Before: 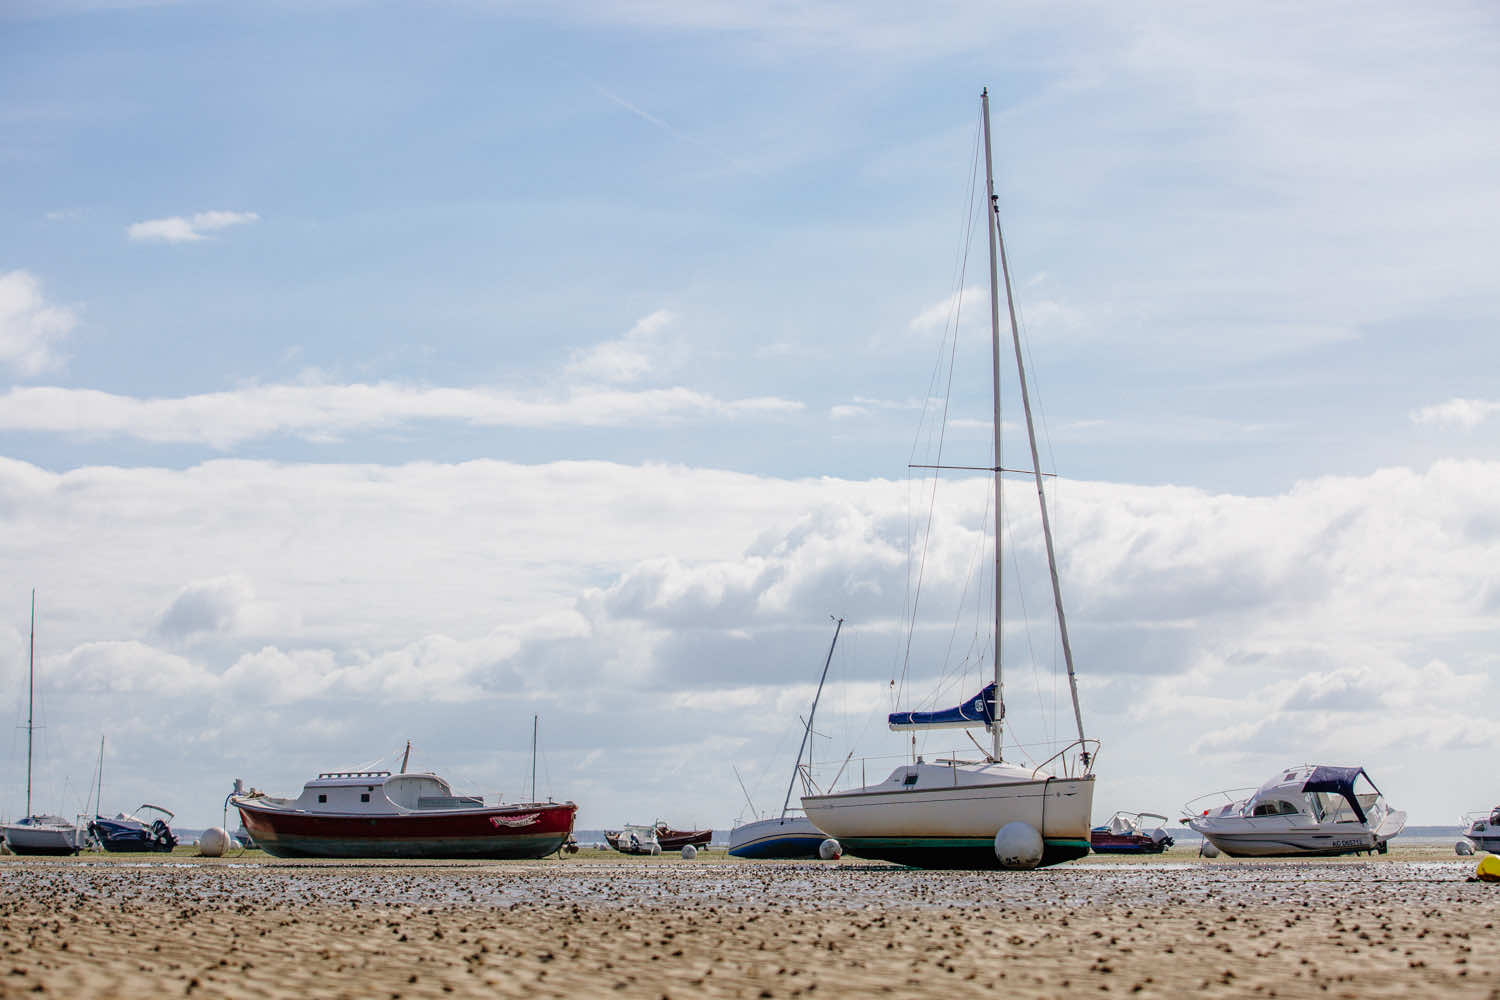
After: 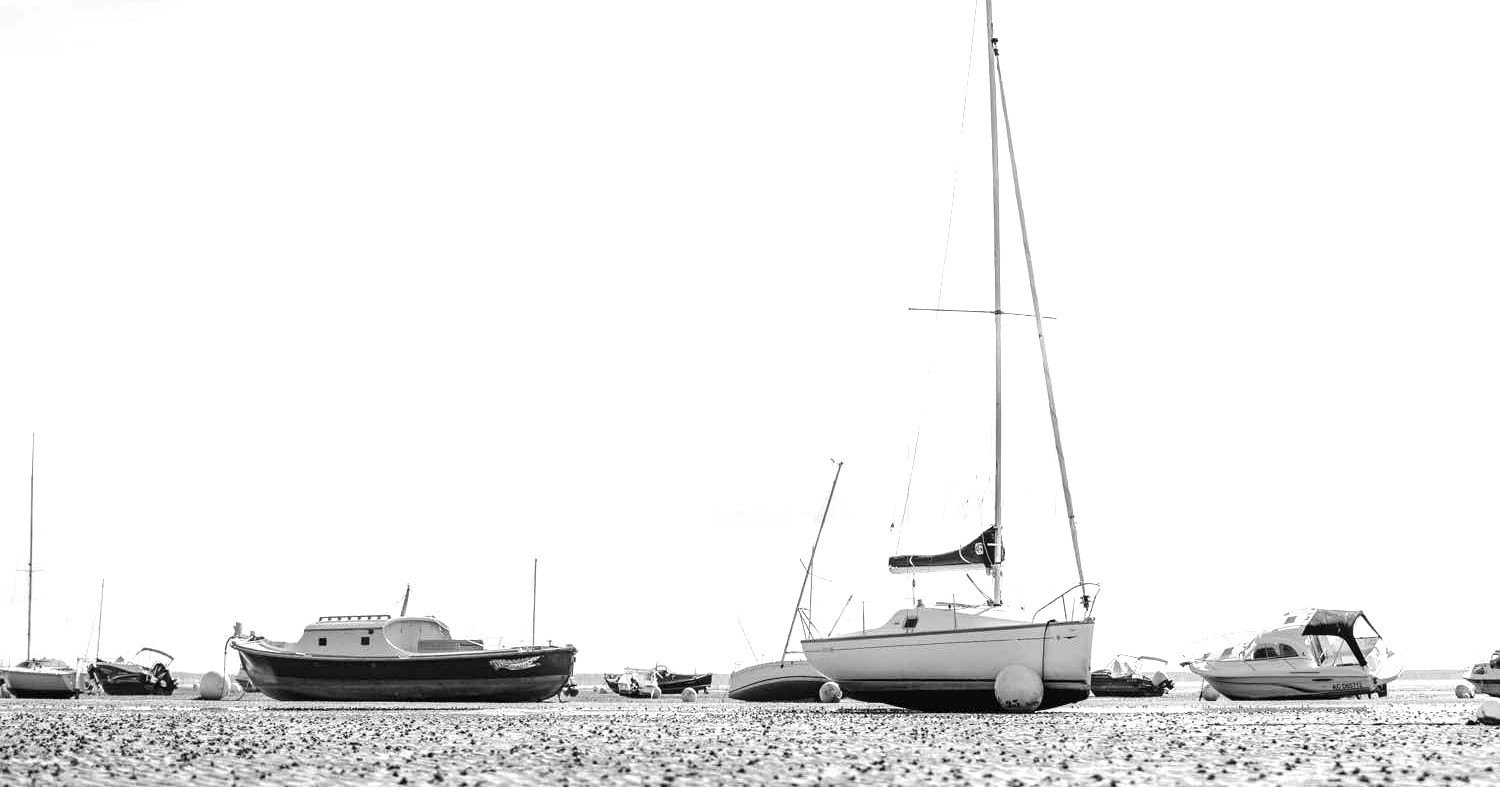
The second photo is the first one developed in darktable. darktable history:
exposure: black level correction 0, exposure 1.2 EV, compensate exposure bias true, compensate highlight preservation false
tone equalizer: on, module defaults
crop and rotate: top 15.774%, bottom 5.506%
monochrome: on, module defaults
